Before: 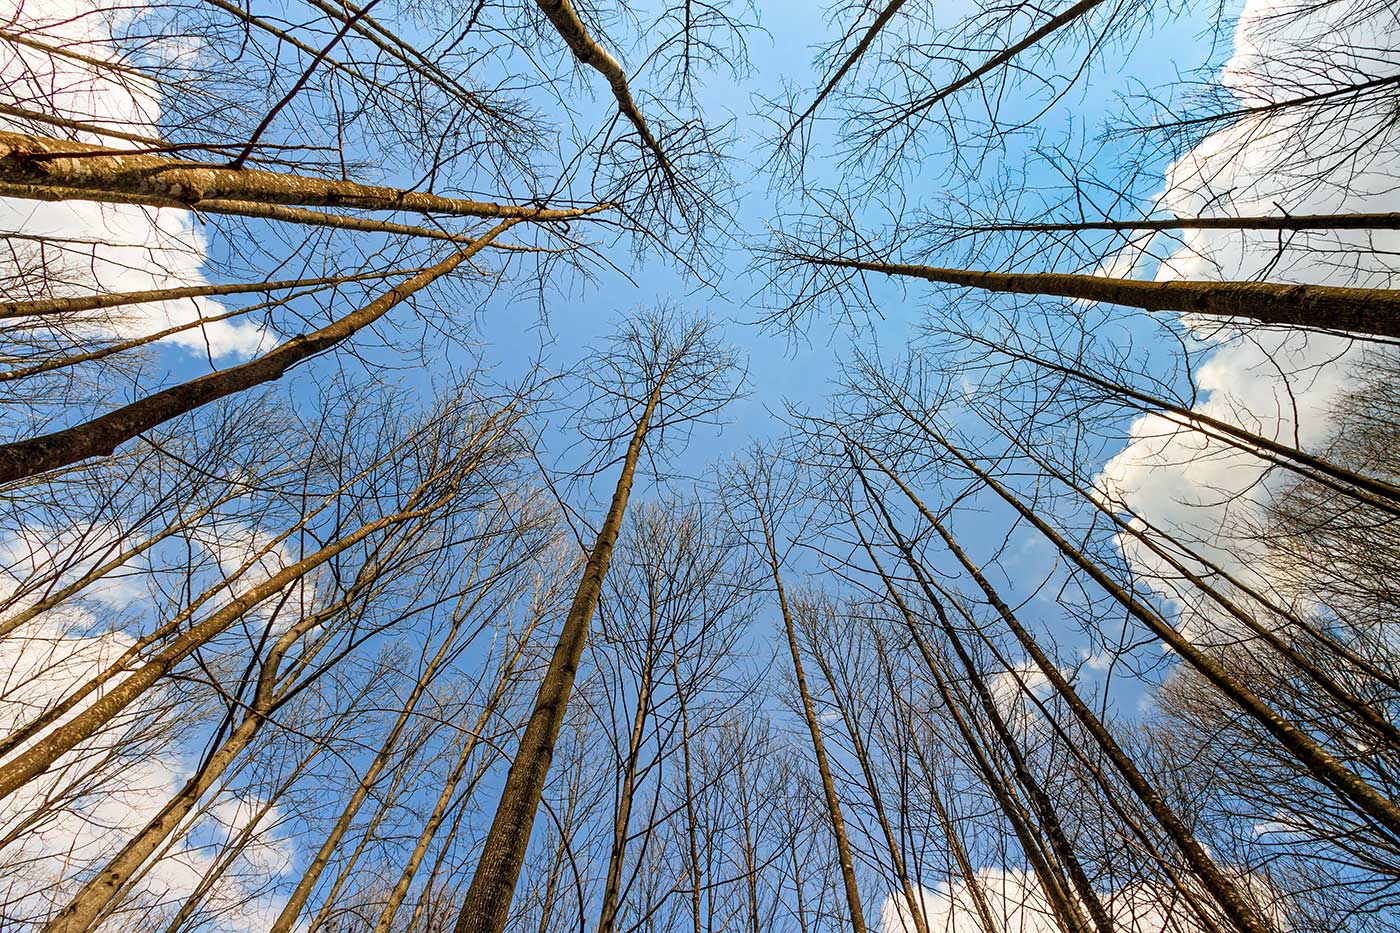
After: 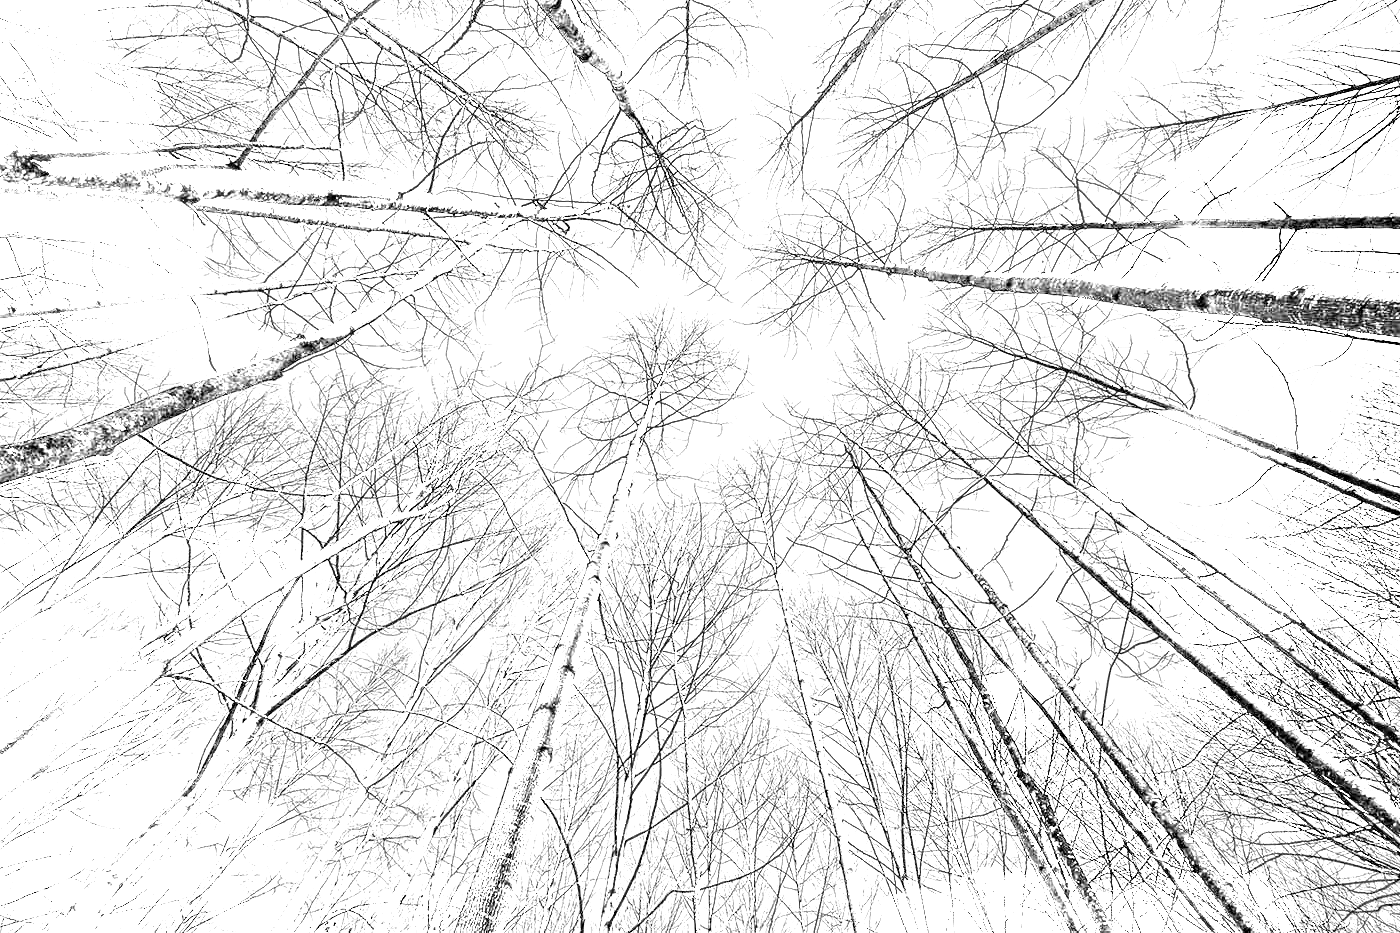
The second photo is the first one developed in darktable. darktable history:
white balance: red 8, blue 8
exposure: black level correction 0, exposure 0.7 EV, compensate exposure bias true, compensate highlight preservation false
monochrome: a 32, b 64, size 2.3
contrast equalizer: octaves 7, y [[0.6 ×6], [0.55 ×6], [0 ×6], [0 ×6], [0 ×6]], mix 0.3
